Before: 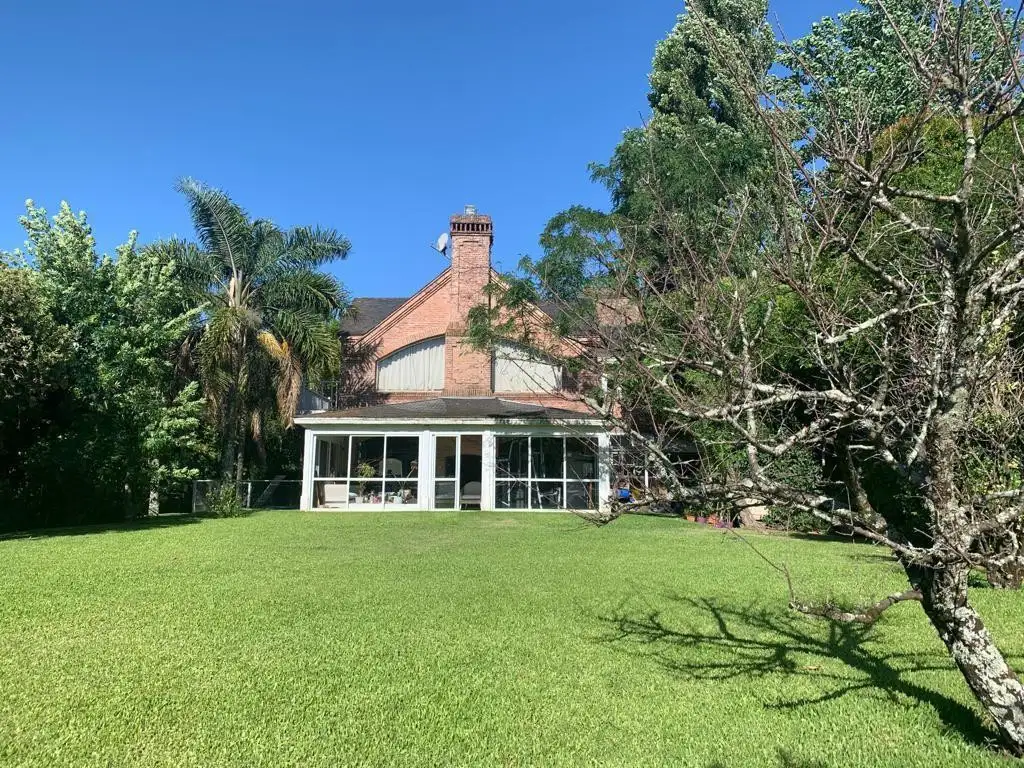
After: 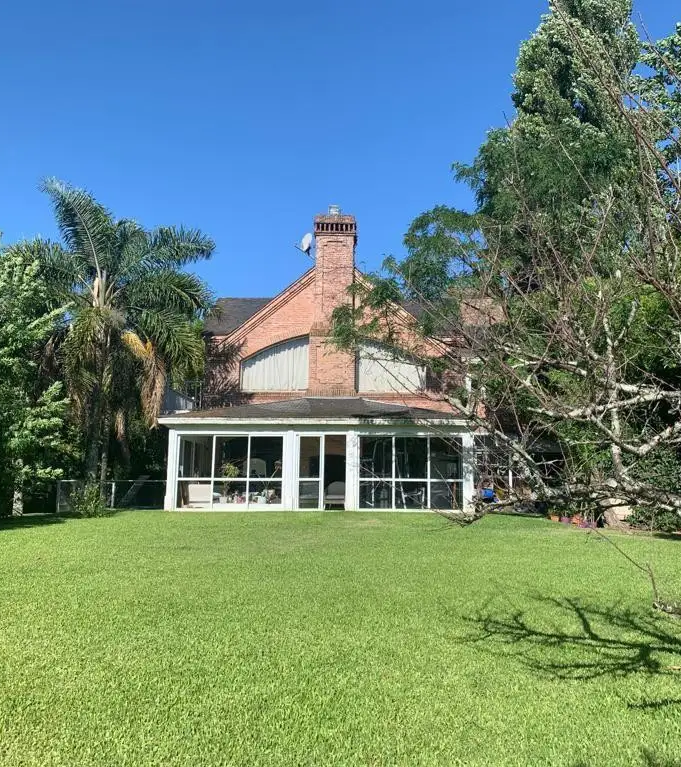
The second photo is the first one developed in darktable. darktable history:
crop and rotate: left 13.363%, right 20.037%
